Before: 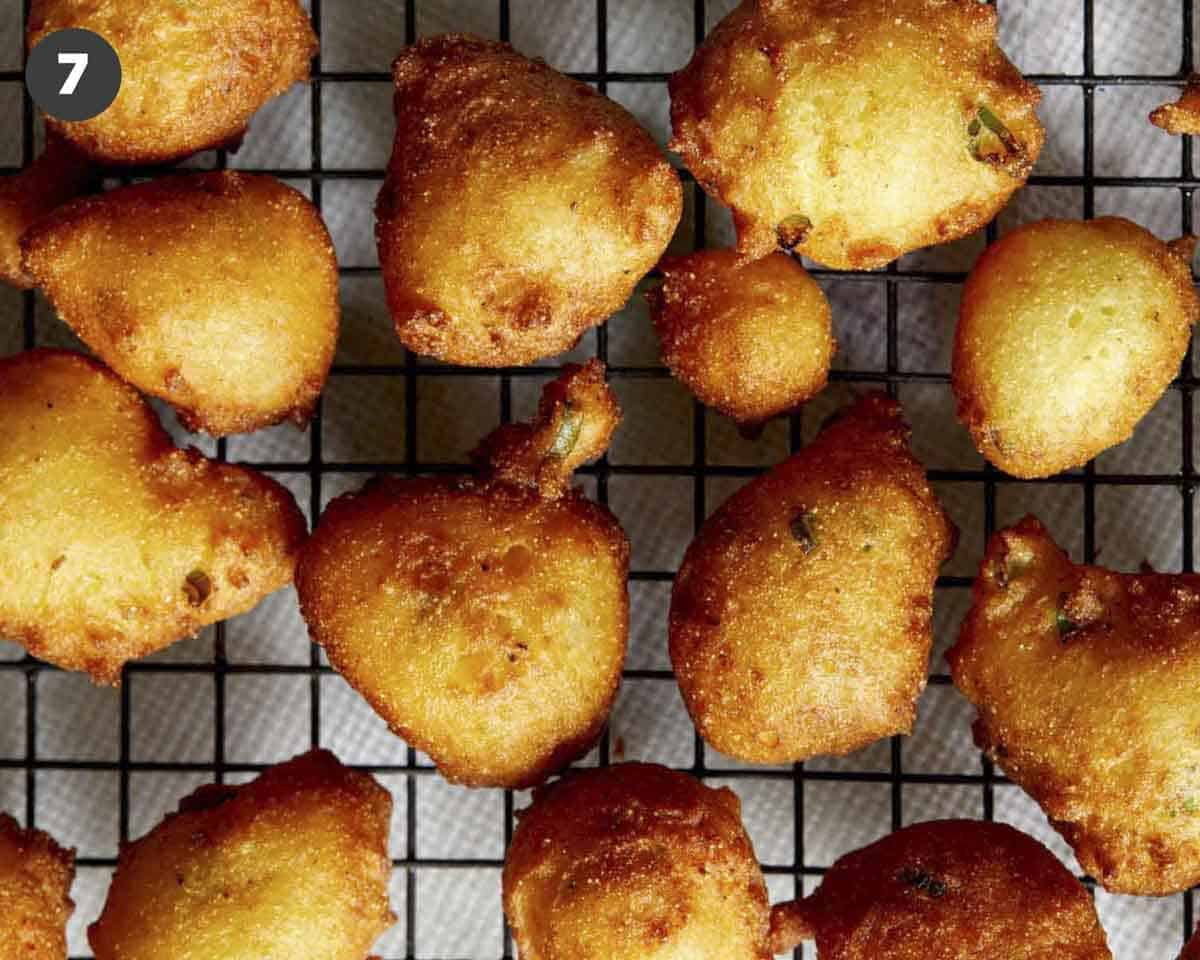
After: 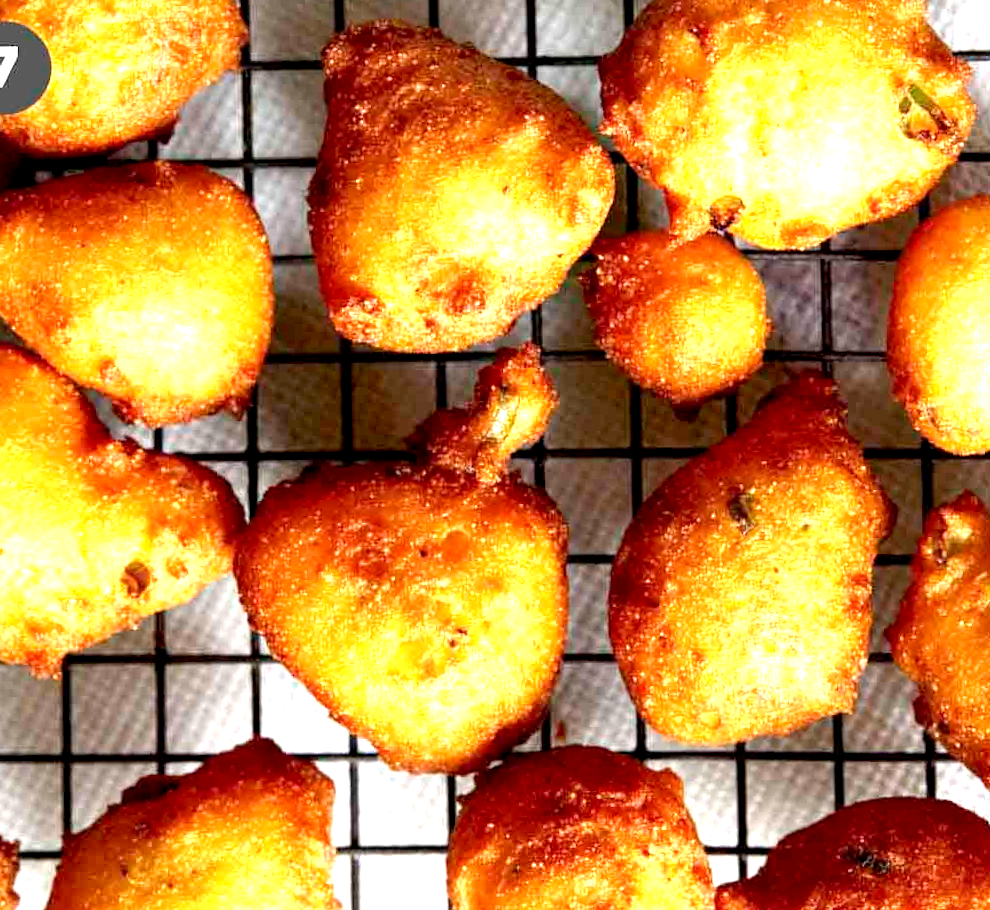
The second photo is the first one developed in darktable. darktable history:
crop and rotate: angle 1°, left 4.281%, top 0.642%, right 11.383%, bottom 2.486%
exposure: black level correction 0.001, exposure 1.3 EV, compensate highlight preservation false
